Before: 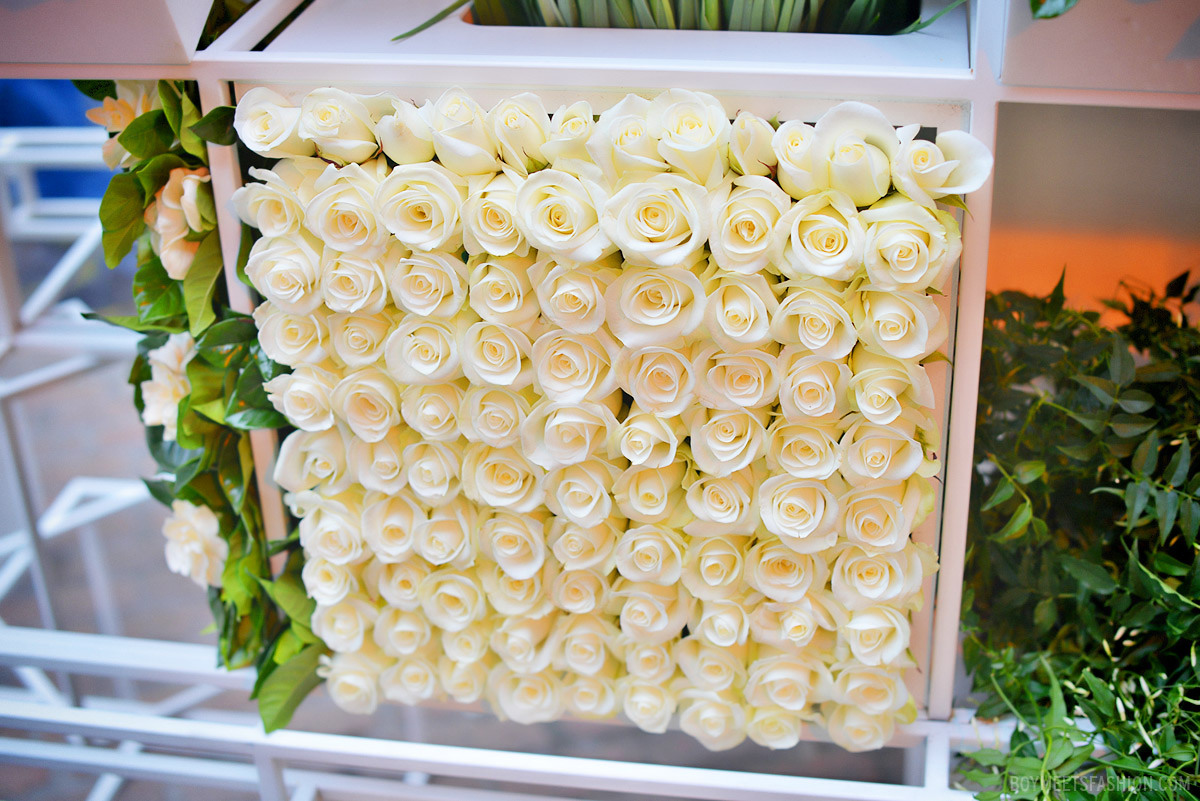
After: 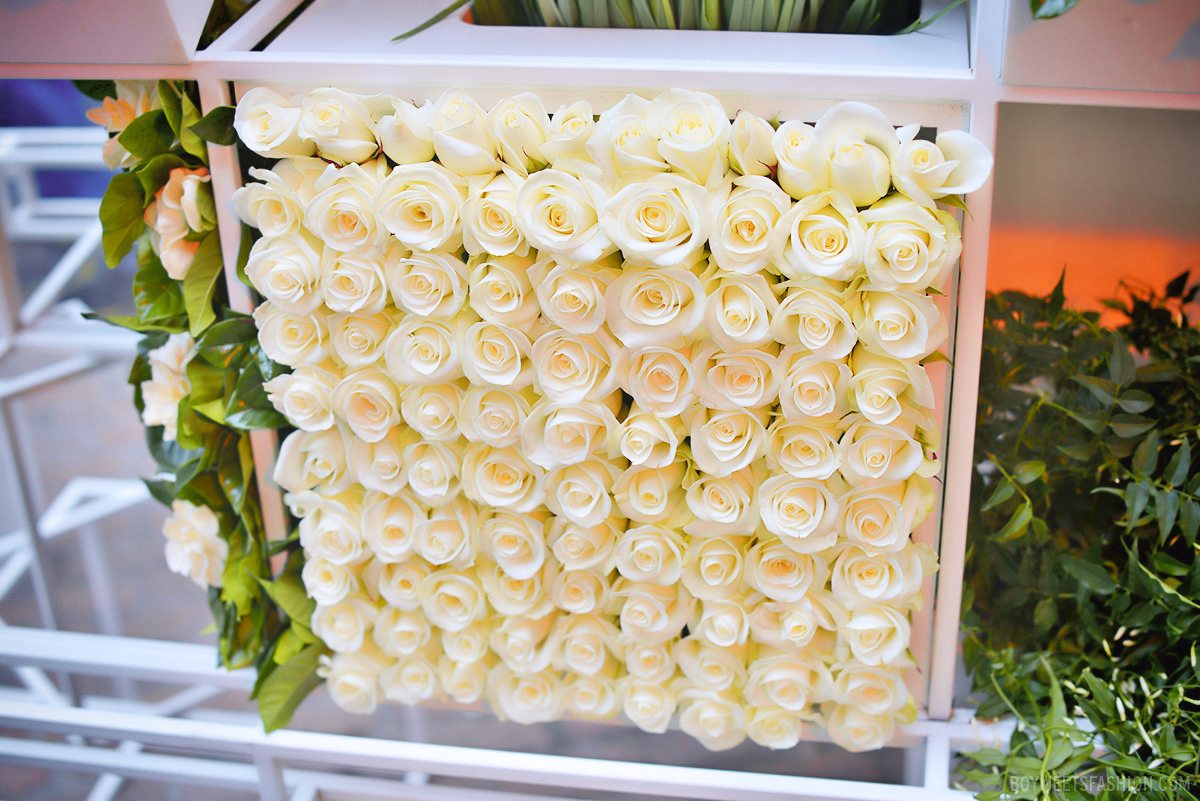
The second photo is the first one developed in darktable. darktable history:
contrast brightness saturation: saturation -0.066
tone curve: curves: ch0 [(0, 0.024) (0.119, 0.146) (0.474, 0.485) (0.718, 0.739) (0.817, 0.839) (1, 0.998)]; ch1 [(0, 0) (0.377, 0.416) (0.439, 0.451) (0.477, 0.485) (0.501, 0.503) (0.538, 0.544) (0.58, 0.613) (0.664, 0.7) (0.783, 0.804) (1, 1)]; ch2 [(0, 0) (0.38, 0.405) (0.463, 0.456) (0.498, 0.497) (0.524, 0.535) (0.578, 0.576) (0.648, 0.665) (1, 1)], color space Lab, independent channels, preserve colors none
